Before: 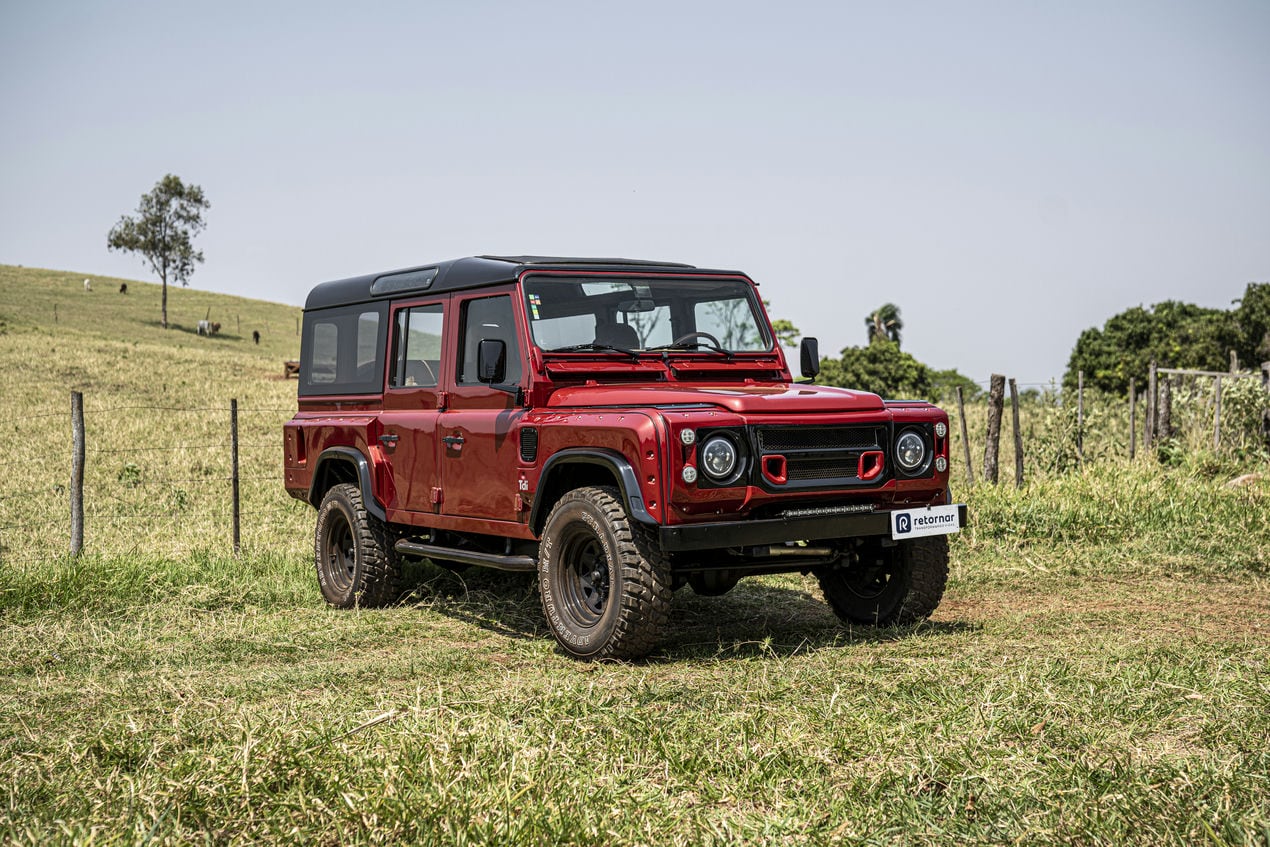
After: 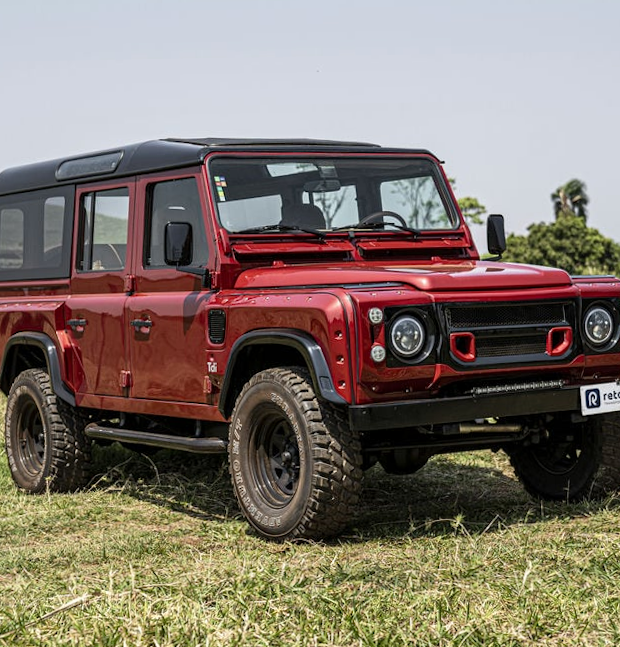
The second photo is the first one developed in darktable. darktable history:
rotate and perspective: rotation -1°, crop left 0.011, crop right 0.989, crop top 0.025, crop bottom 0.975
crop and rotate: angle 0.02°, left 24.353%, top 13.219%, right 26.156%, bottom 8.224%
